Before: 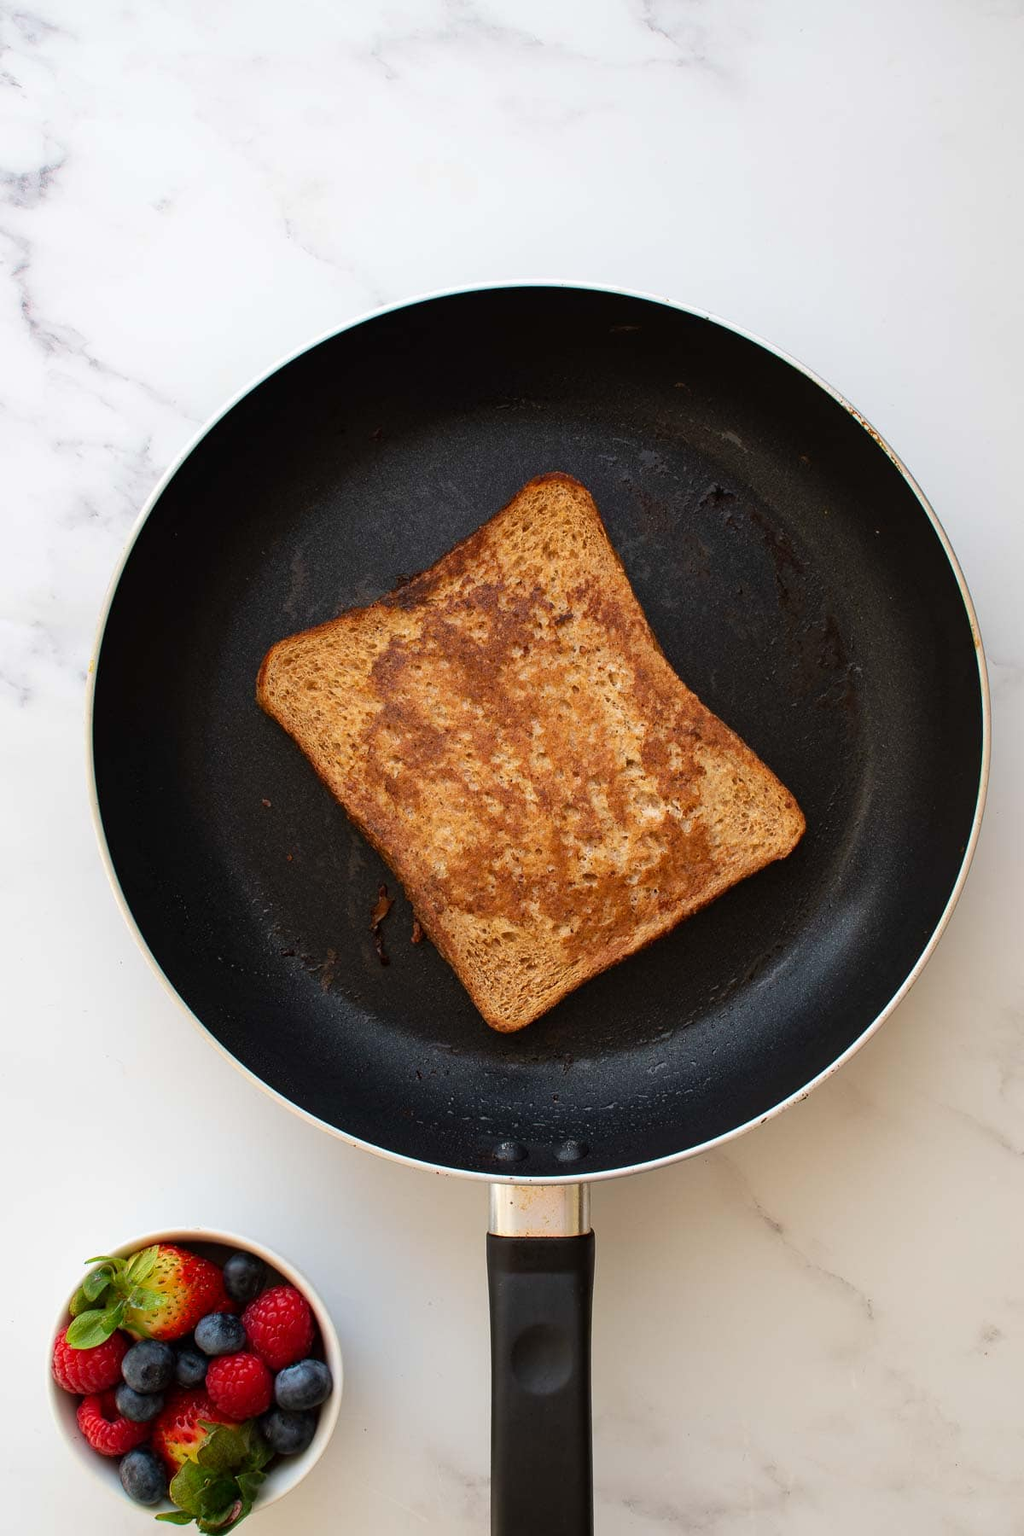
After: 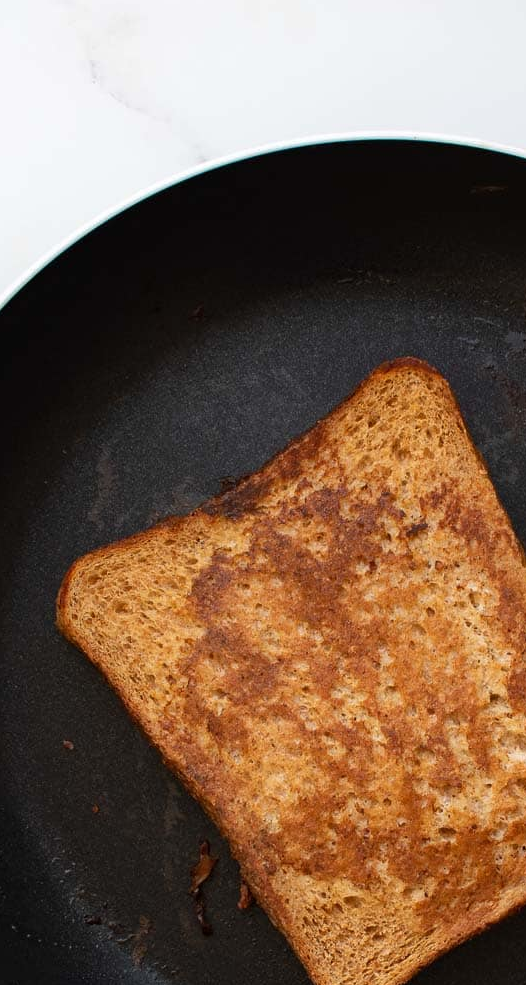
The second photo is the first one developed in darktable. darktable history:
crop: left 20.378%, top 10.894%, right 35.772%, bottom 34.377%
